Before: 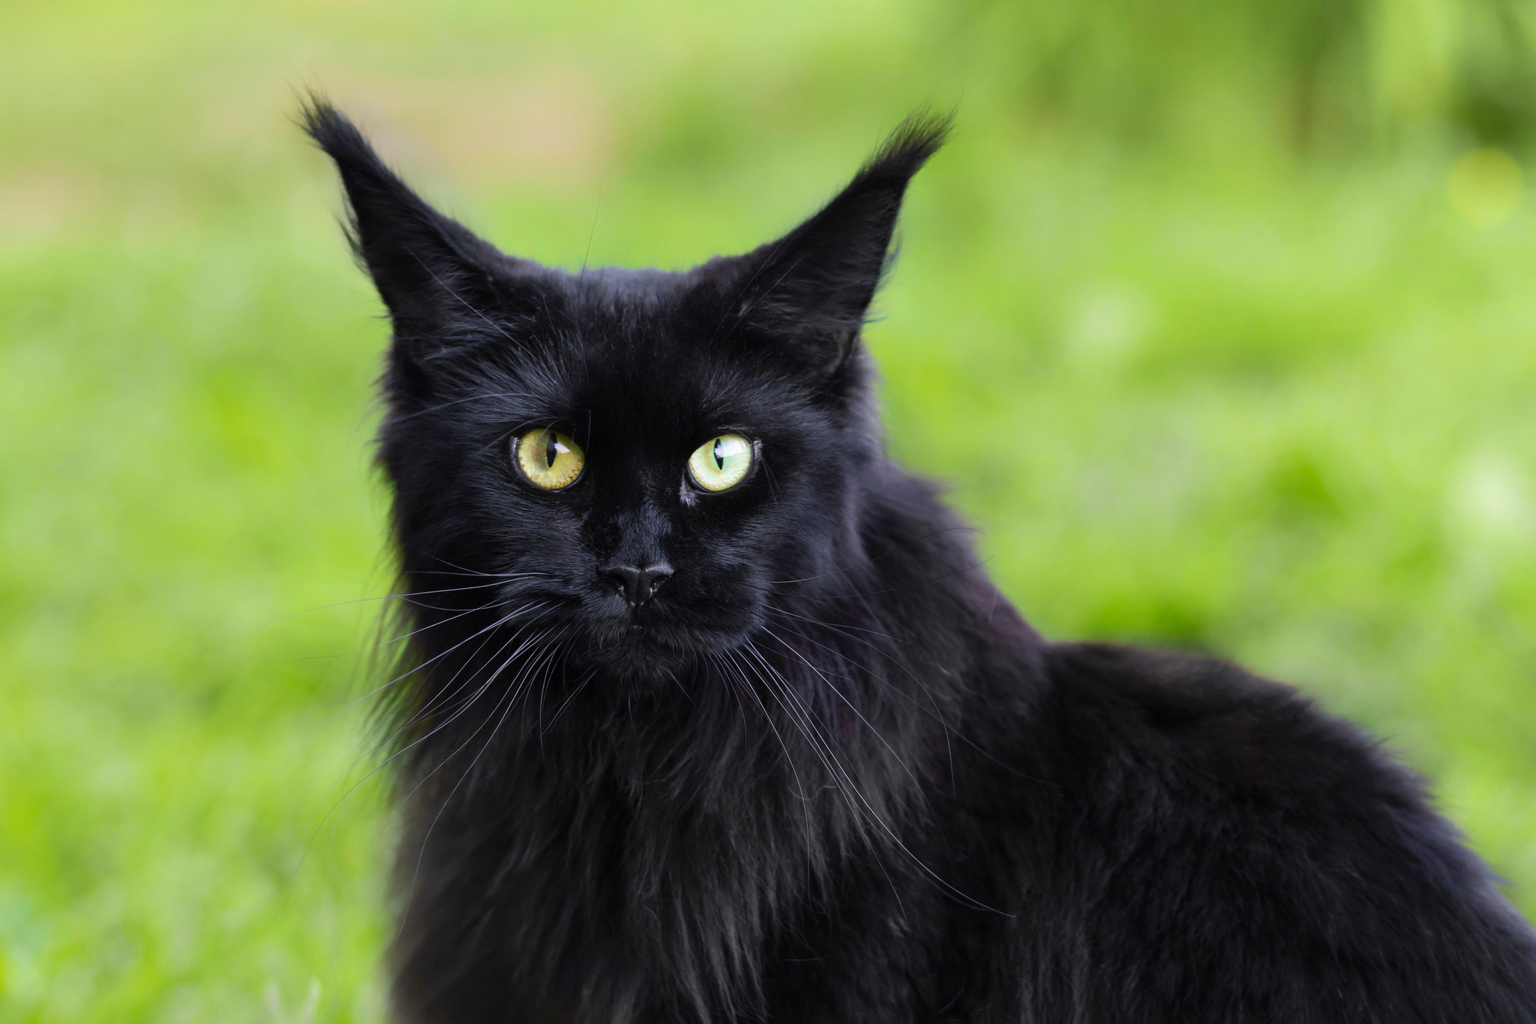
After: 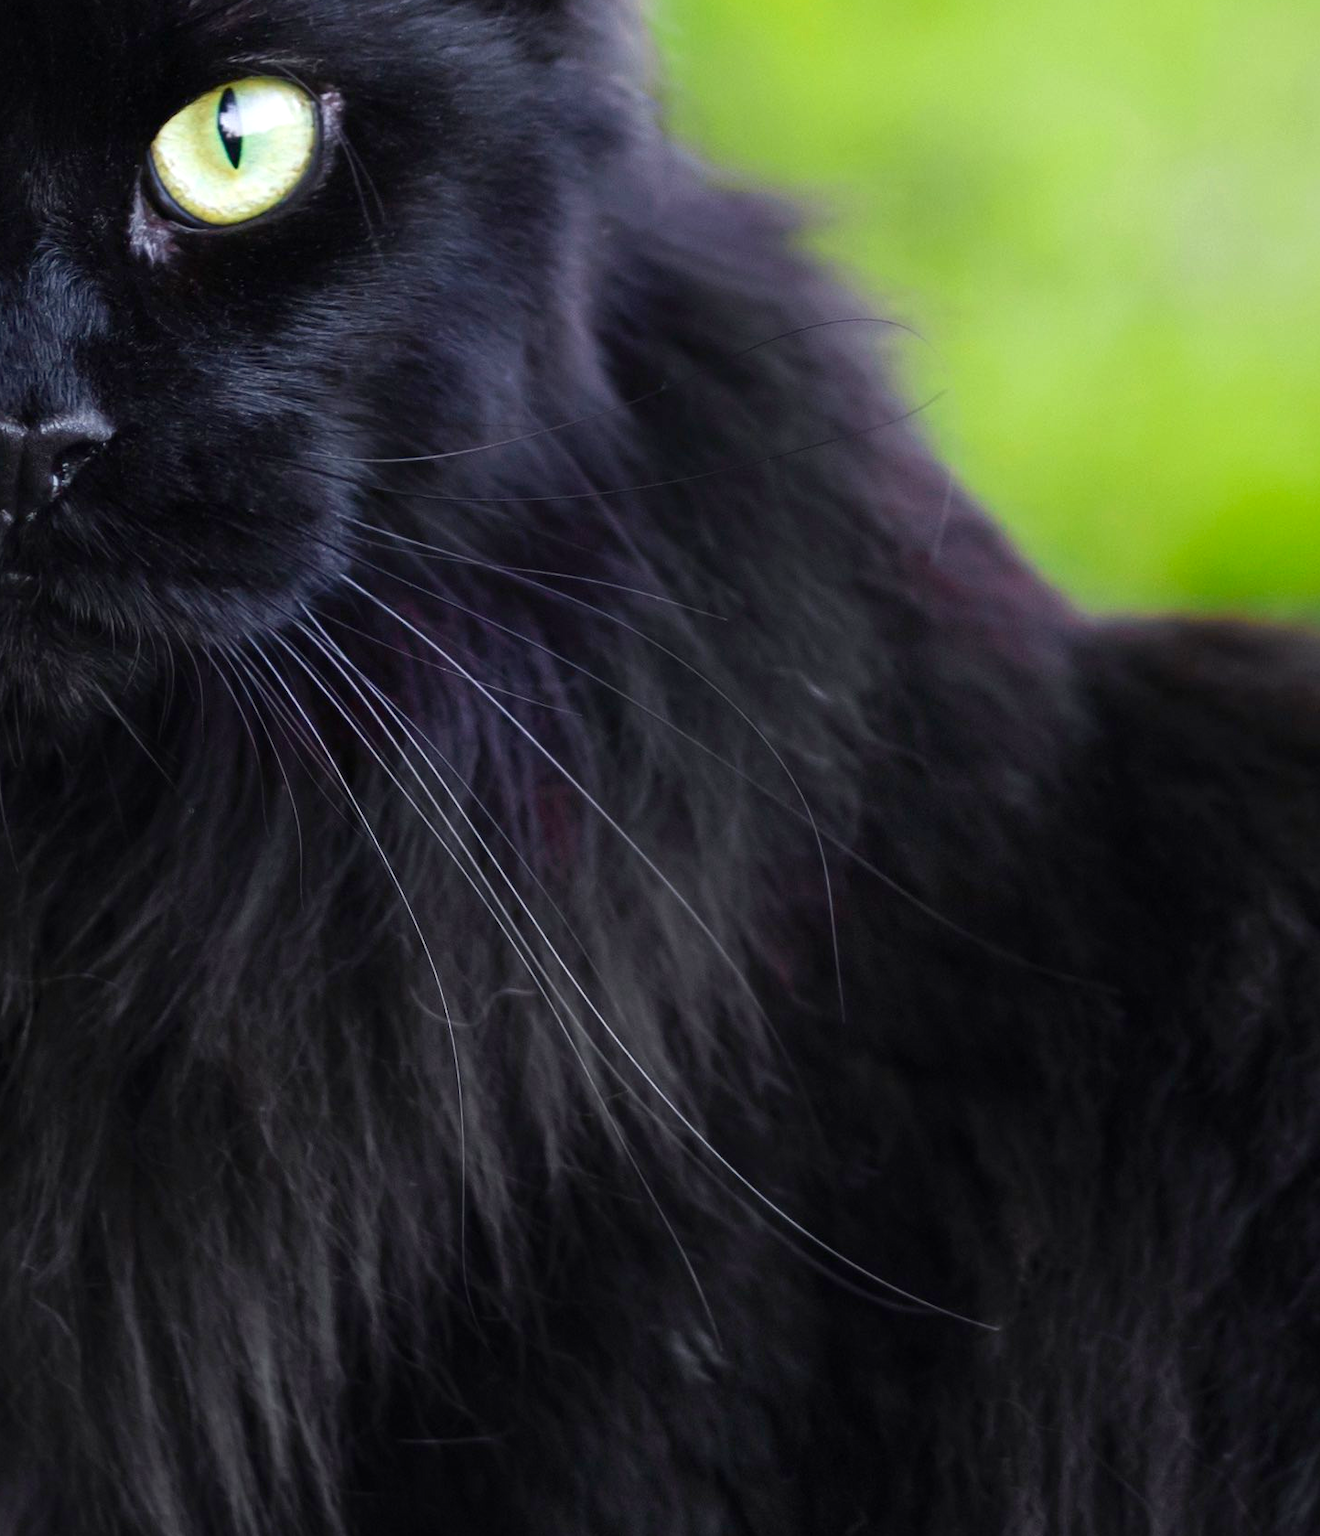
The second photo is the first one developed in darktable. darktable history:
exposure: exposure -0.044 EV, compensate exposure bias true, compensate highlight preservation false
crop: left 41.029%, top 39.552%, right 25.864%, bottom 2.639%
contrast brightness saturation: brightness -0.093
levels: levels [0, 0.435, 0.917]
